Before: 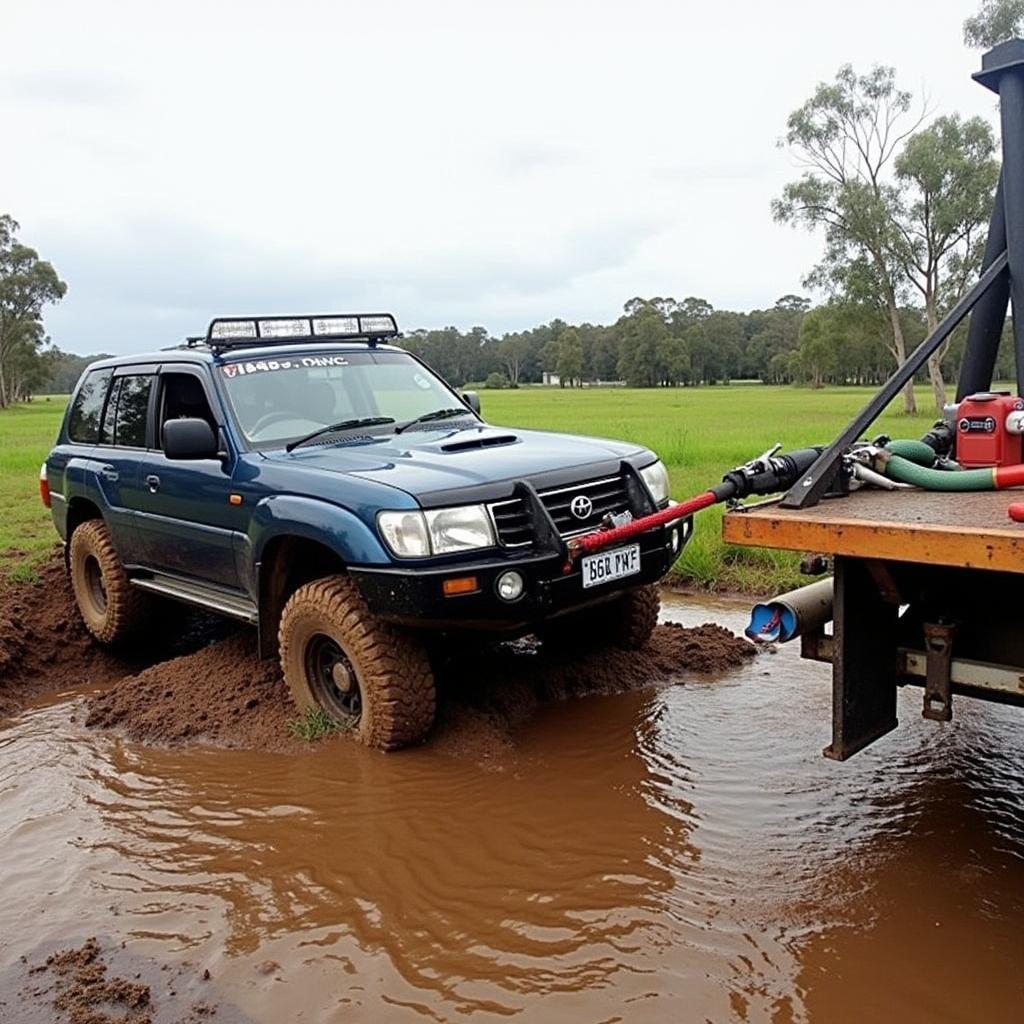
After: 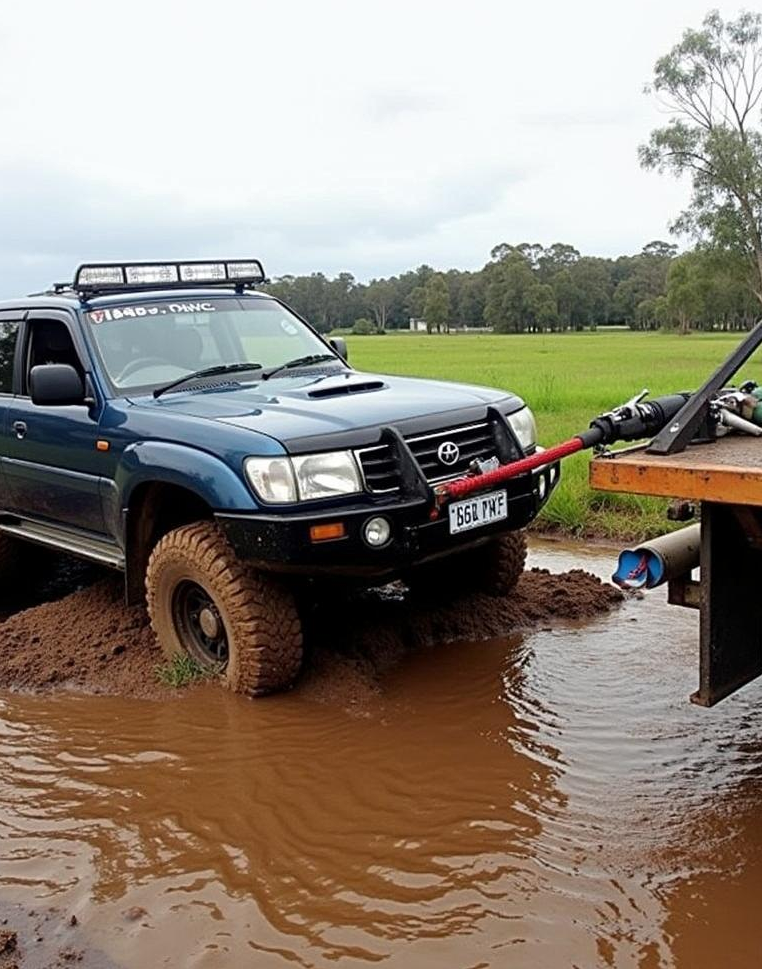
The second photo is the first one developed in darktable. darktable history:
local contrast: mode bilateral grid, contrast 10, coarseness 26, detail 115%, midtone range 0.2
crop and rotate: left 12.995%, top 5.277%, right 12.519%
